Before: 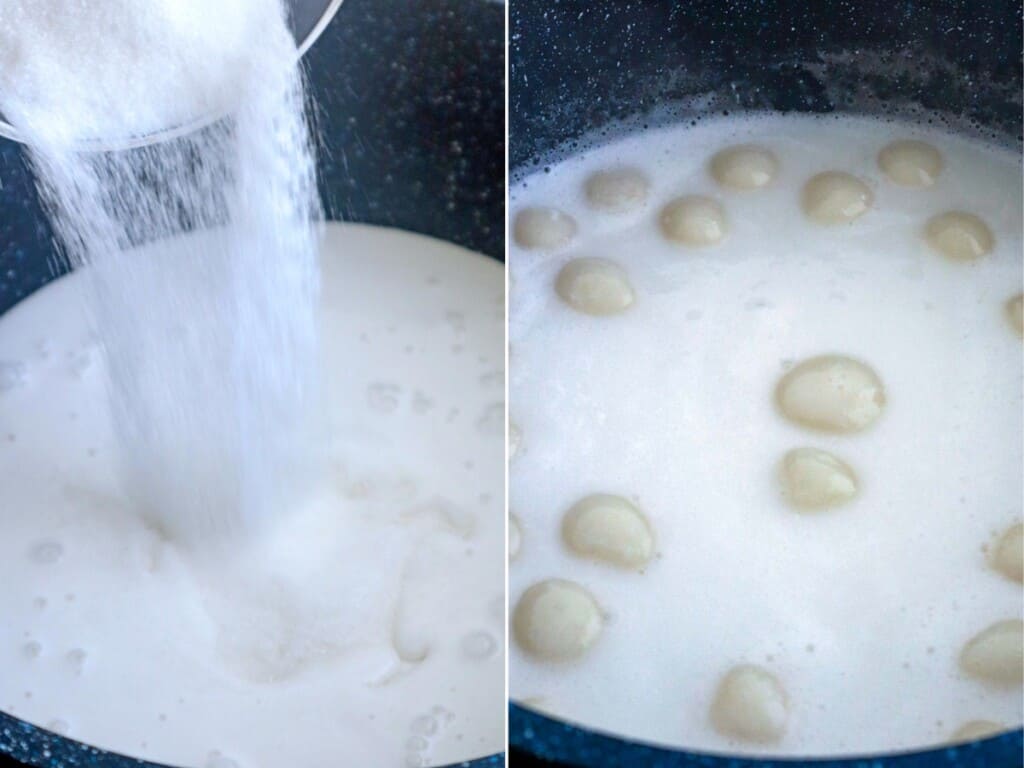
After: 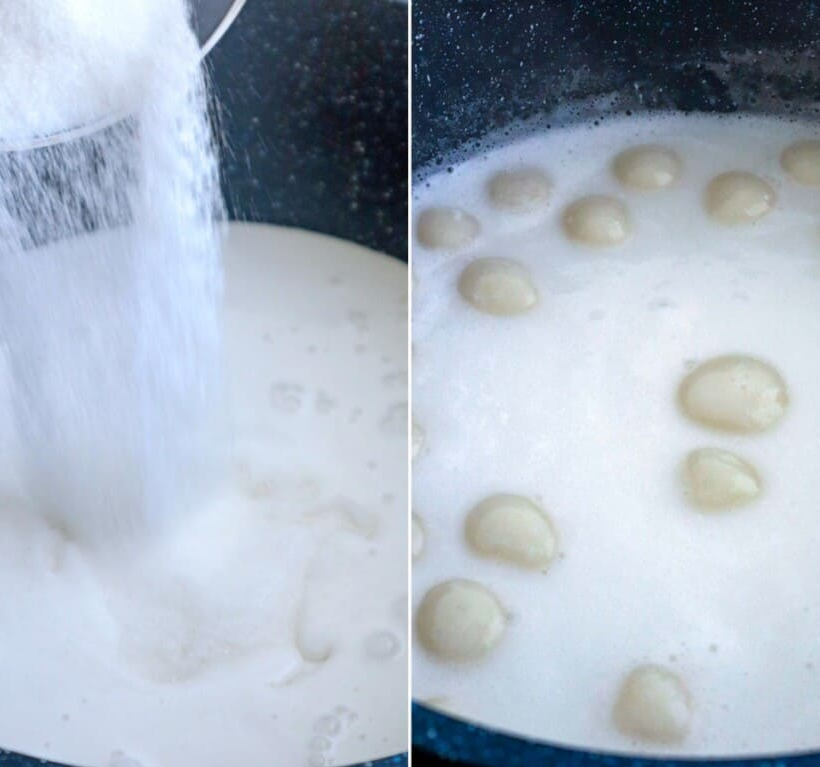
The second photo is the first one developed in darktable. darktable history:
crop and rotate: left 9.542%, right 10.285%
